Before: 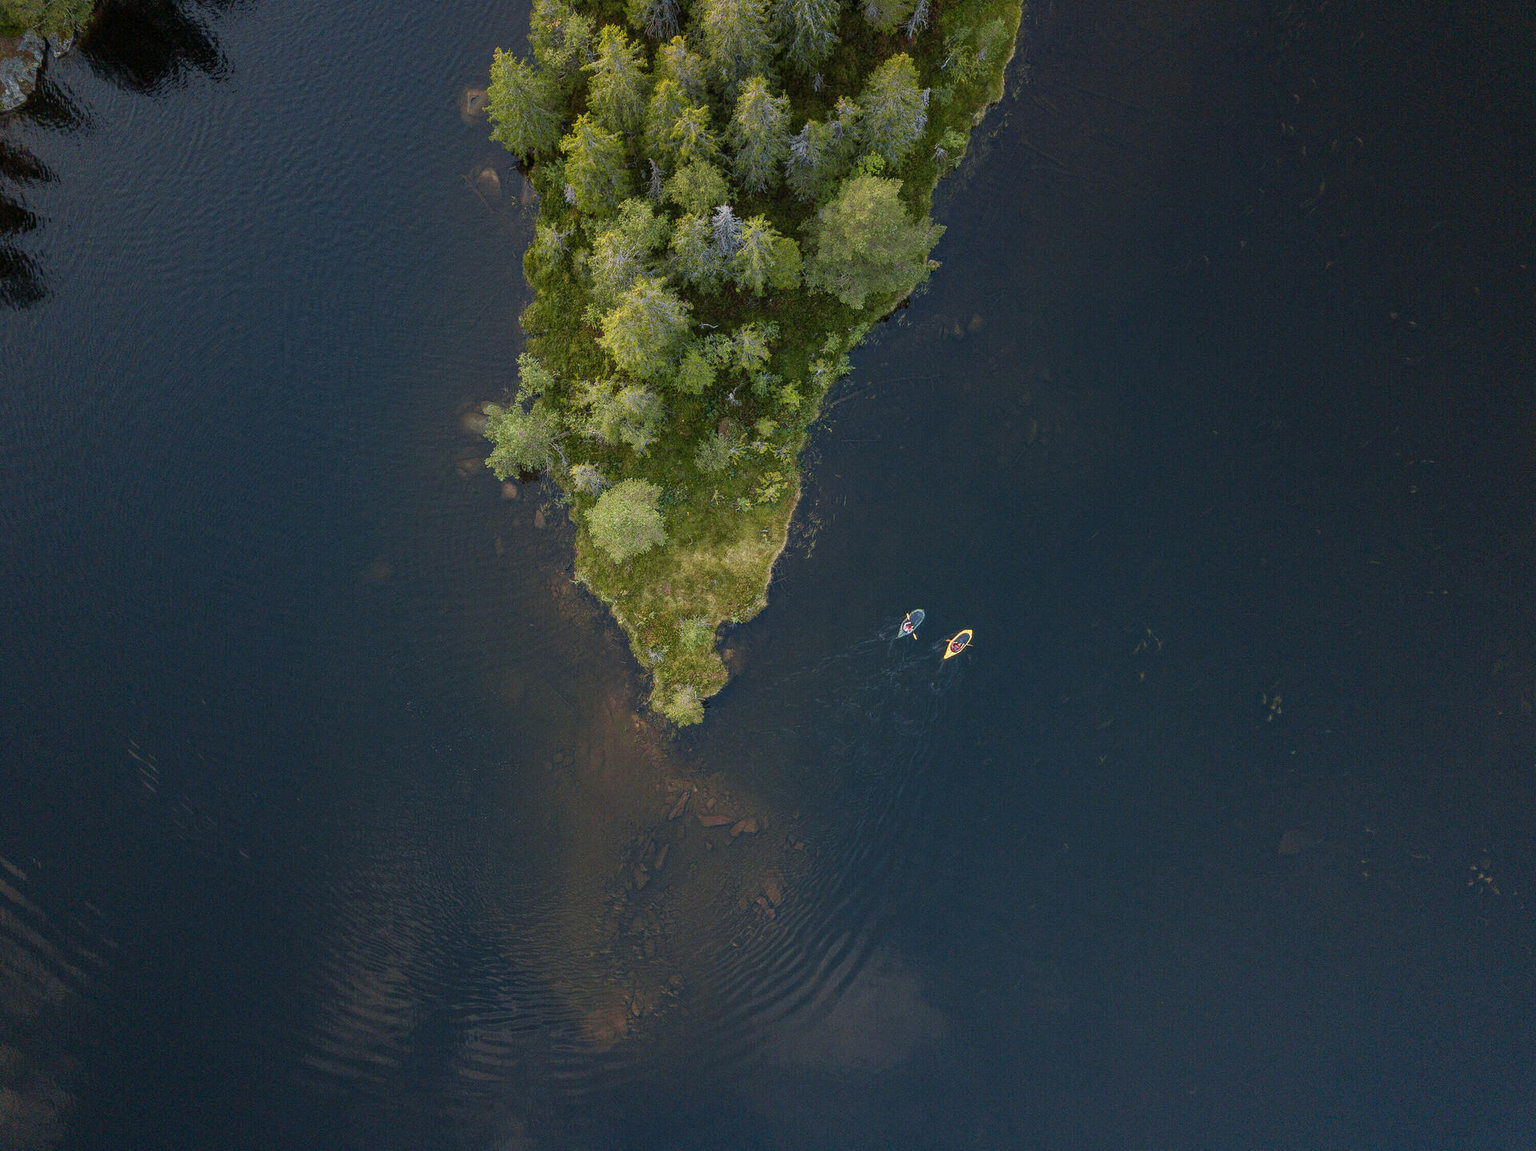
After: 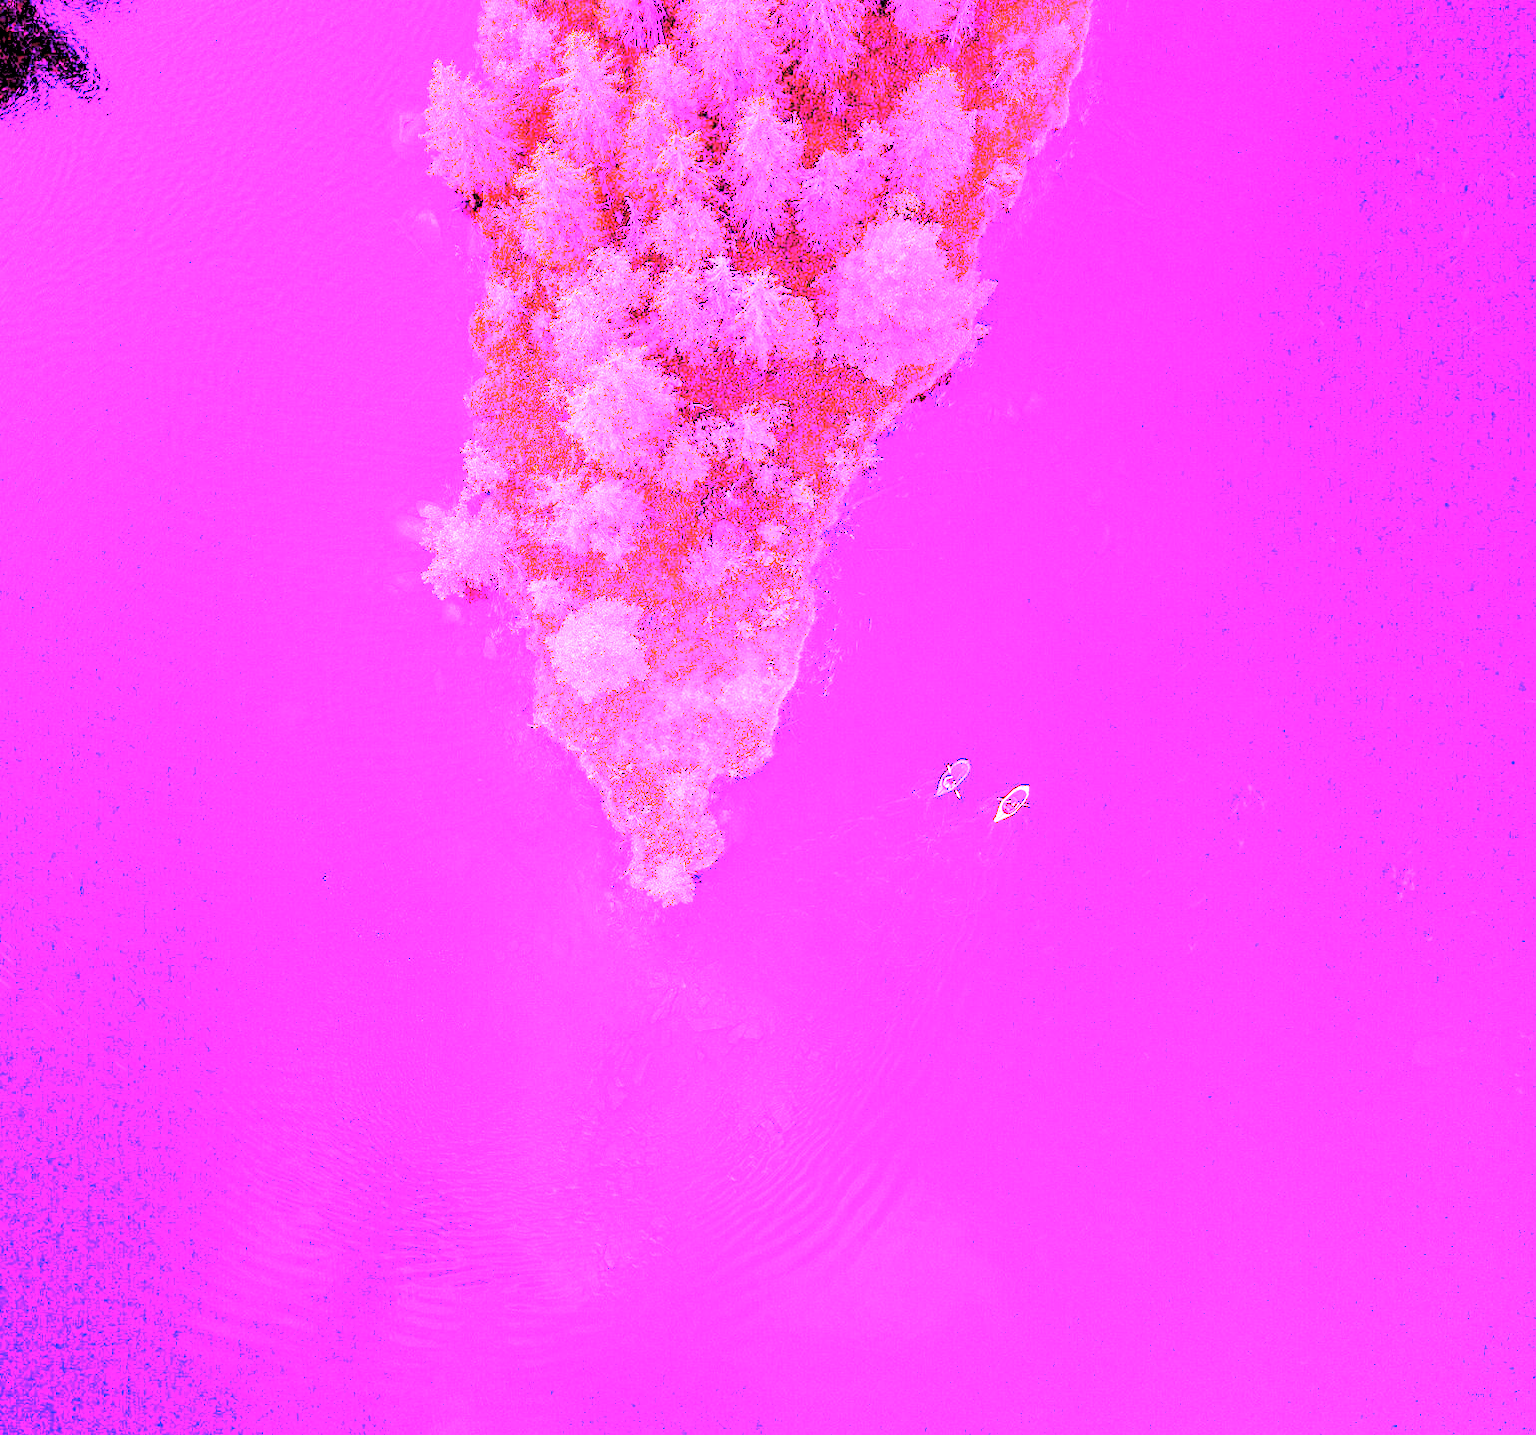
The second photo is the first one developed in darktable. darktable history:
white balance: red 8, blue 8
crop and rotate: left 9.597%, right 10.195%
rgb levels: levels [[0.029, 0.461, 0.922], [0, 0.5, 1], [0, 0.5, 1]]
exposure: black level correction -0.005, exposure 0.622 EV, compensate highlight preservation false
